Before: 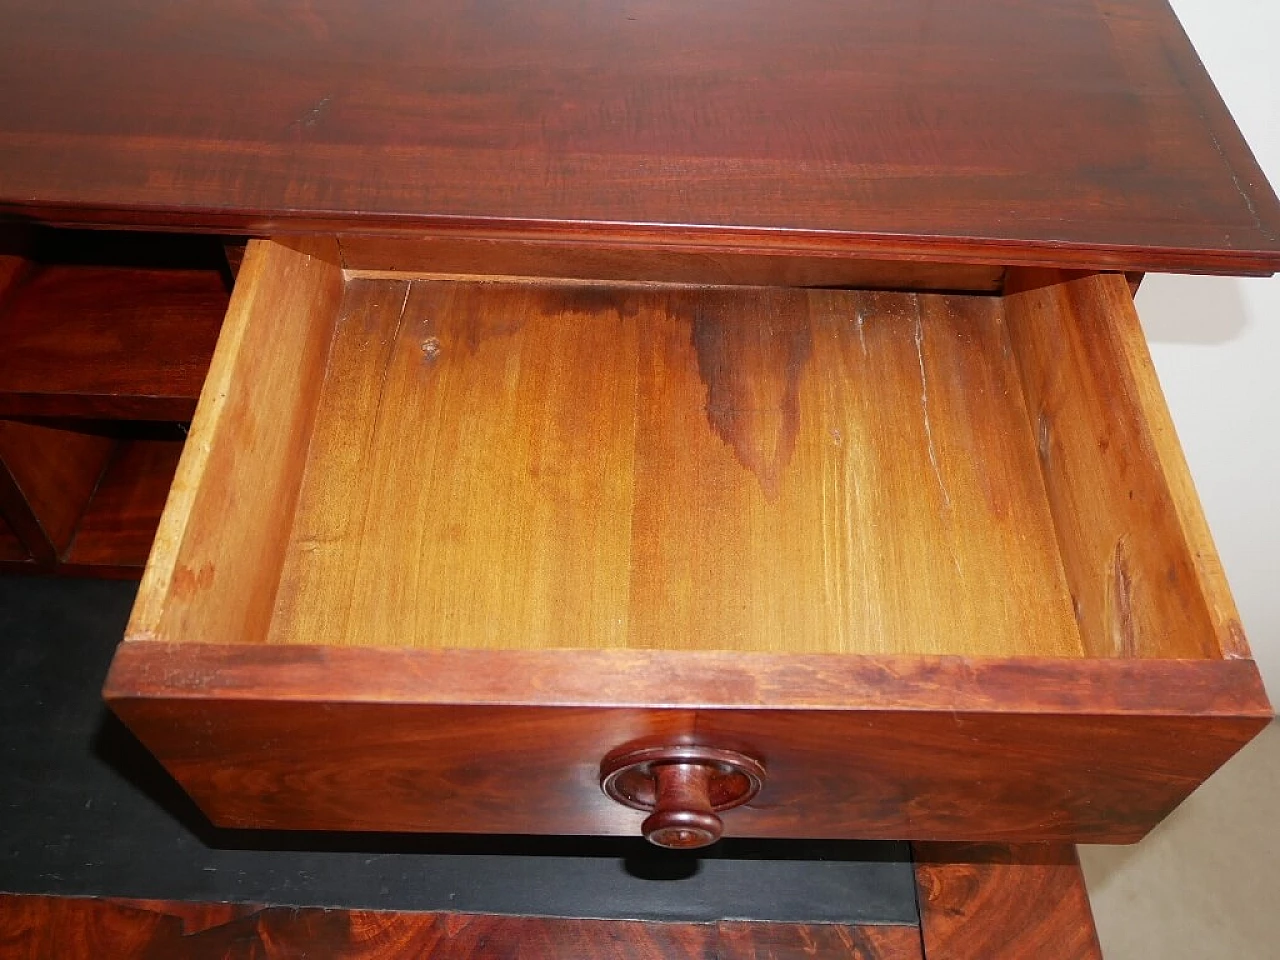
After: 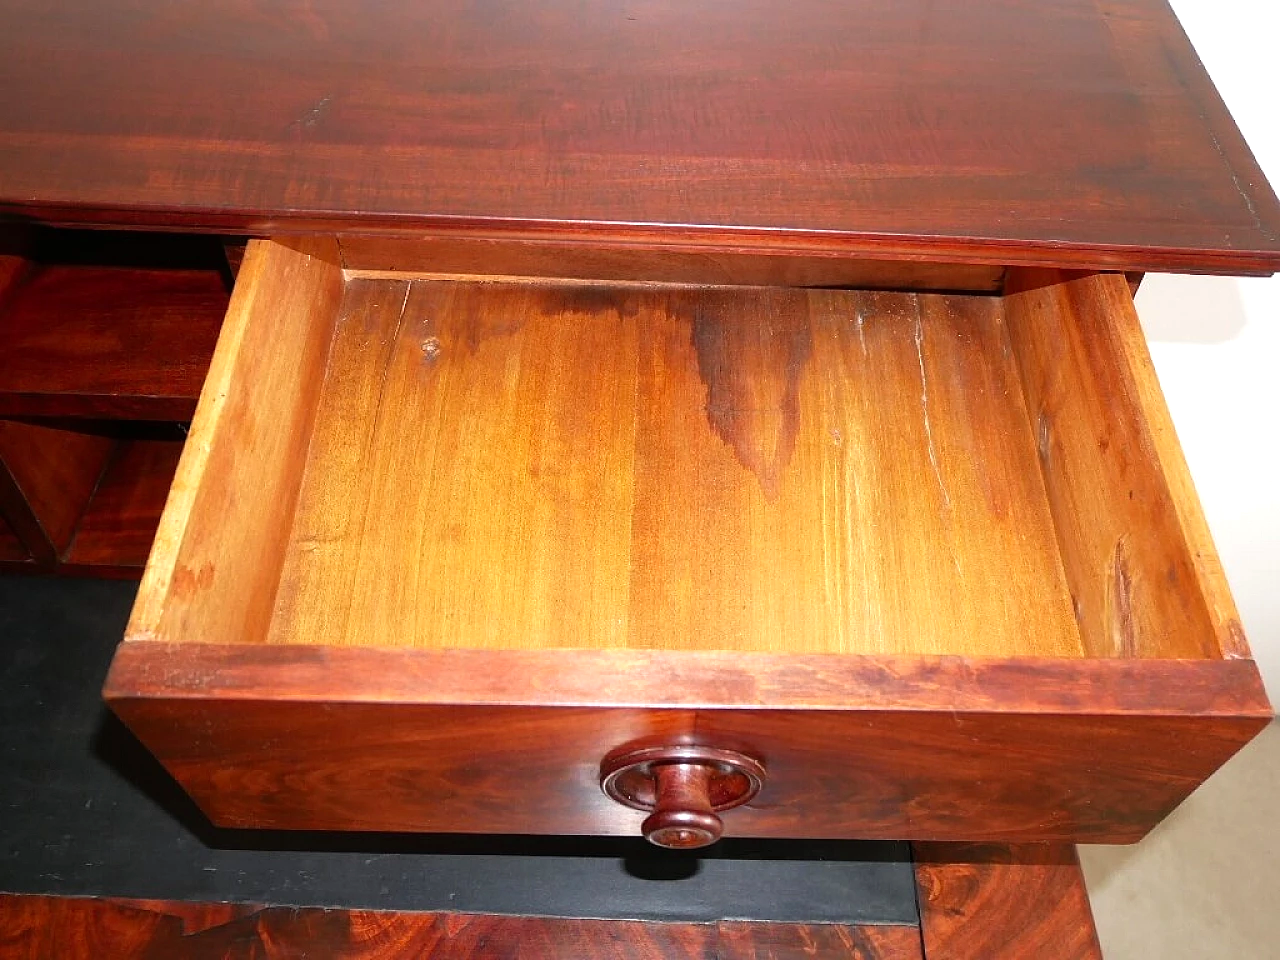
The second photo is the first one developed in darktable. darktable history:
levels: levels [0, 0.43, 0.859]
